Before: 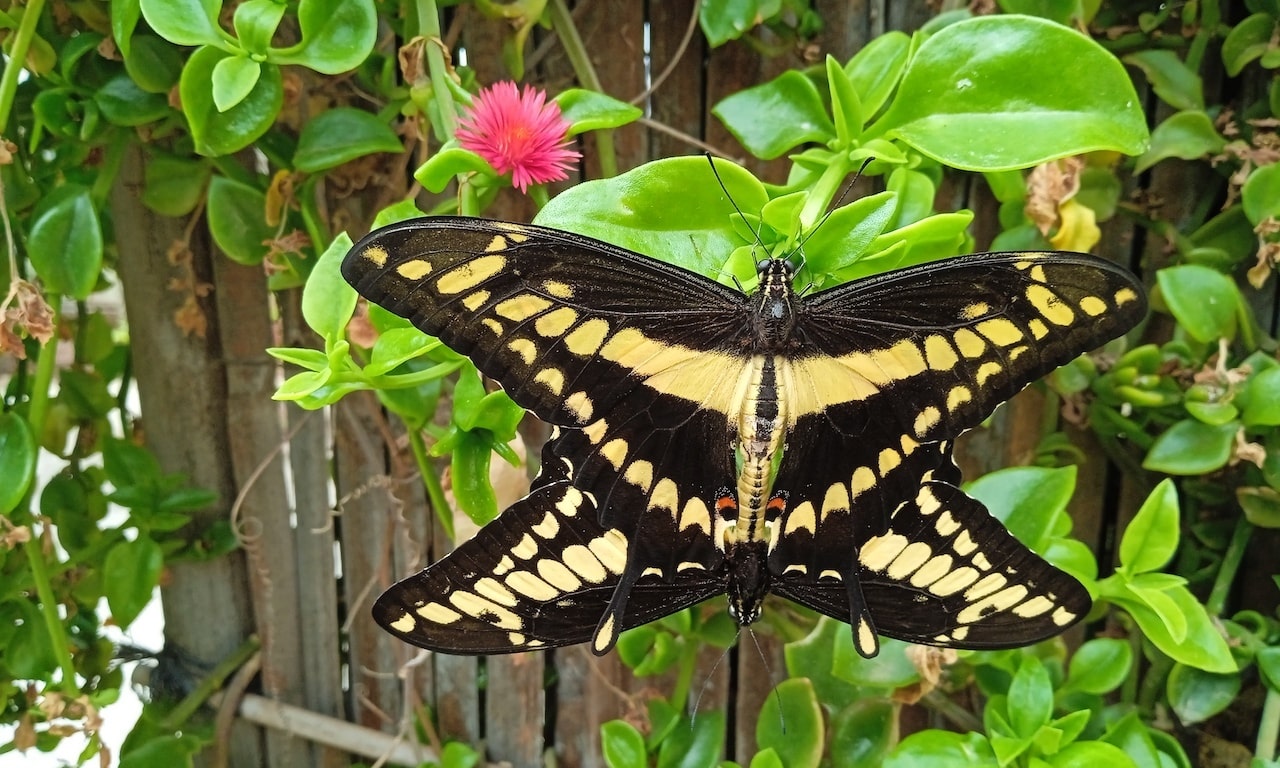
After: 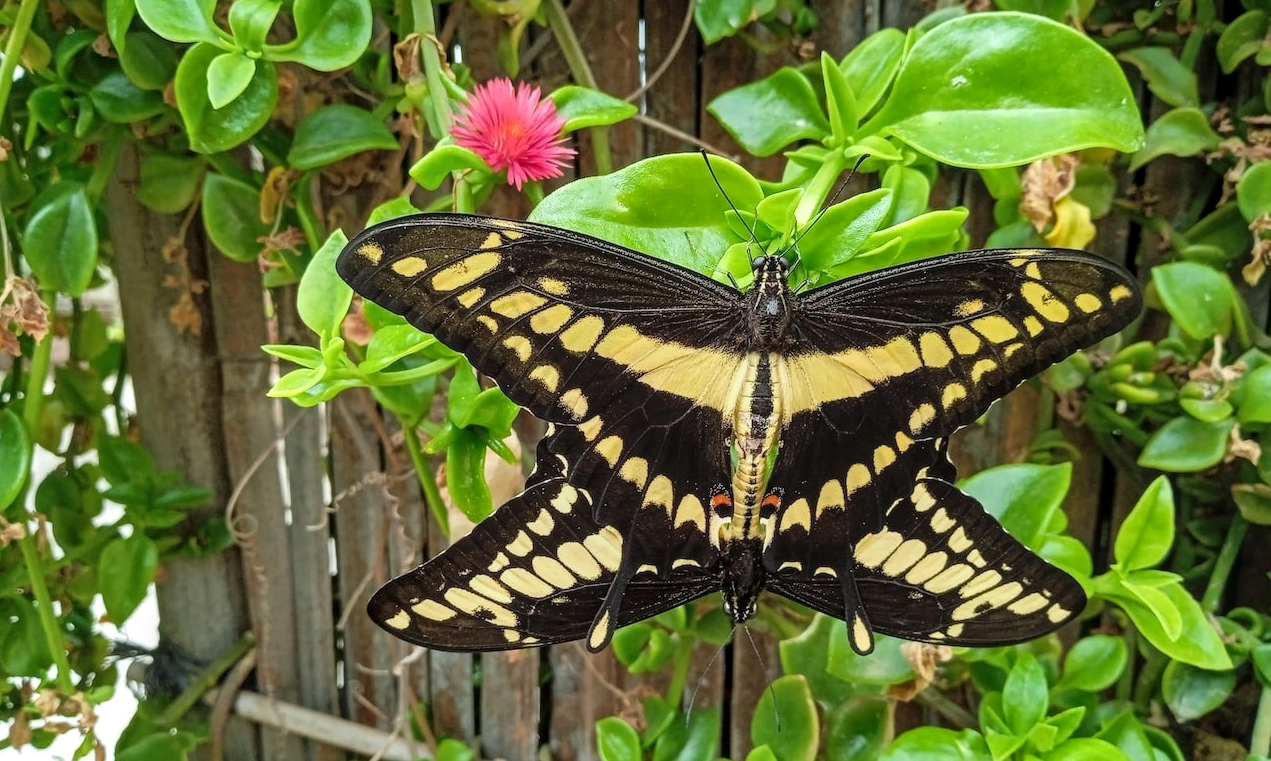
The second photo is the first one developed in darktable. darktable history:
crop: left 0.434%, top 0.485%, right 0.244%, bottom 0.386%
local contrast: on, module defaults
